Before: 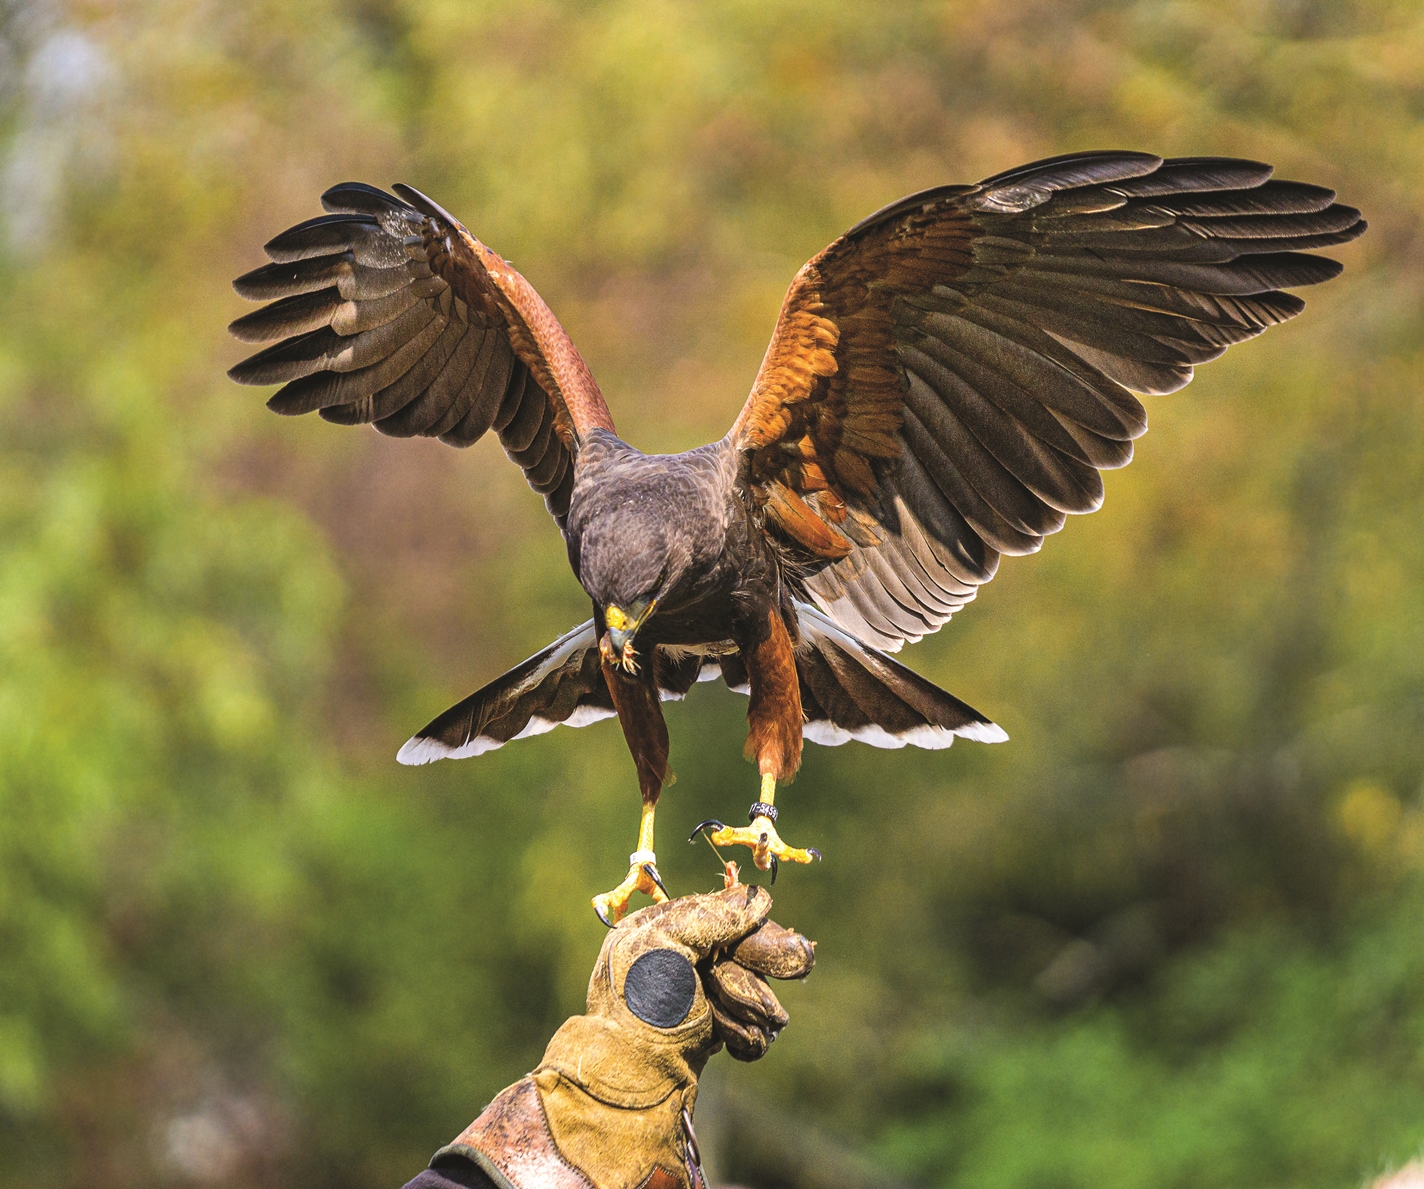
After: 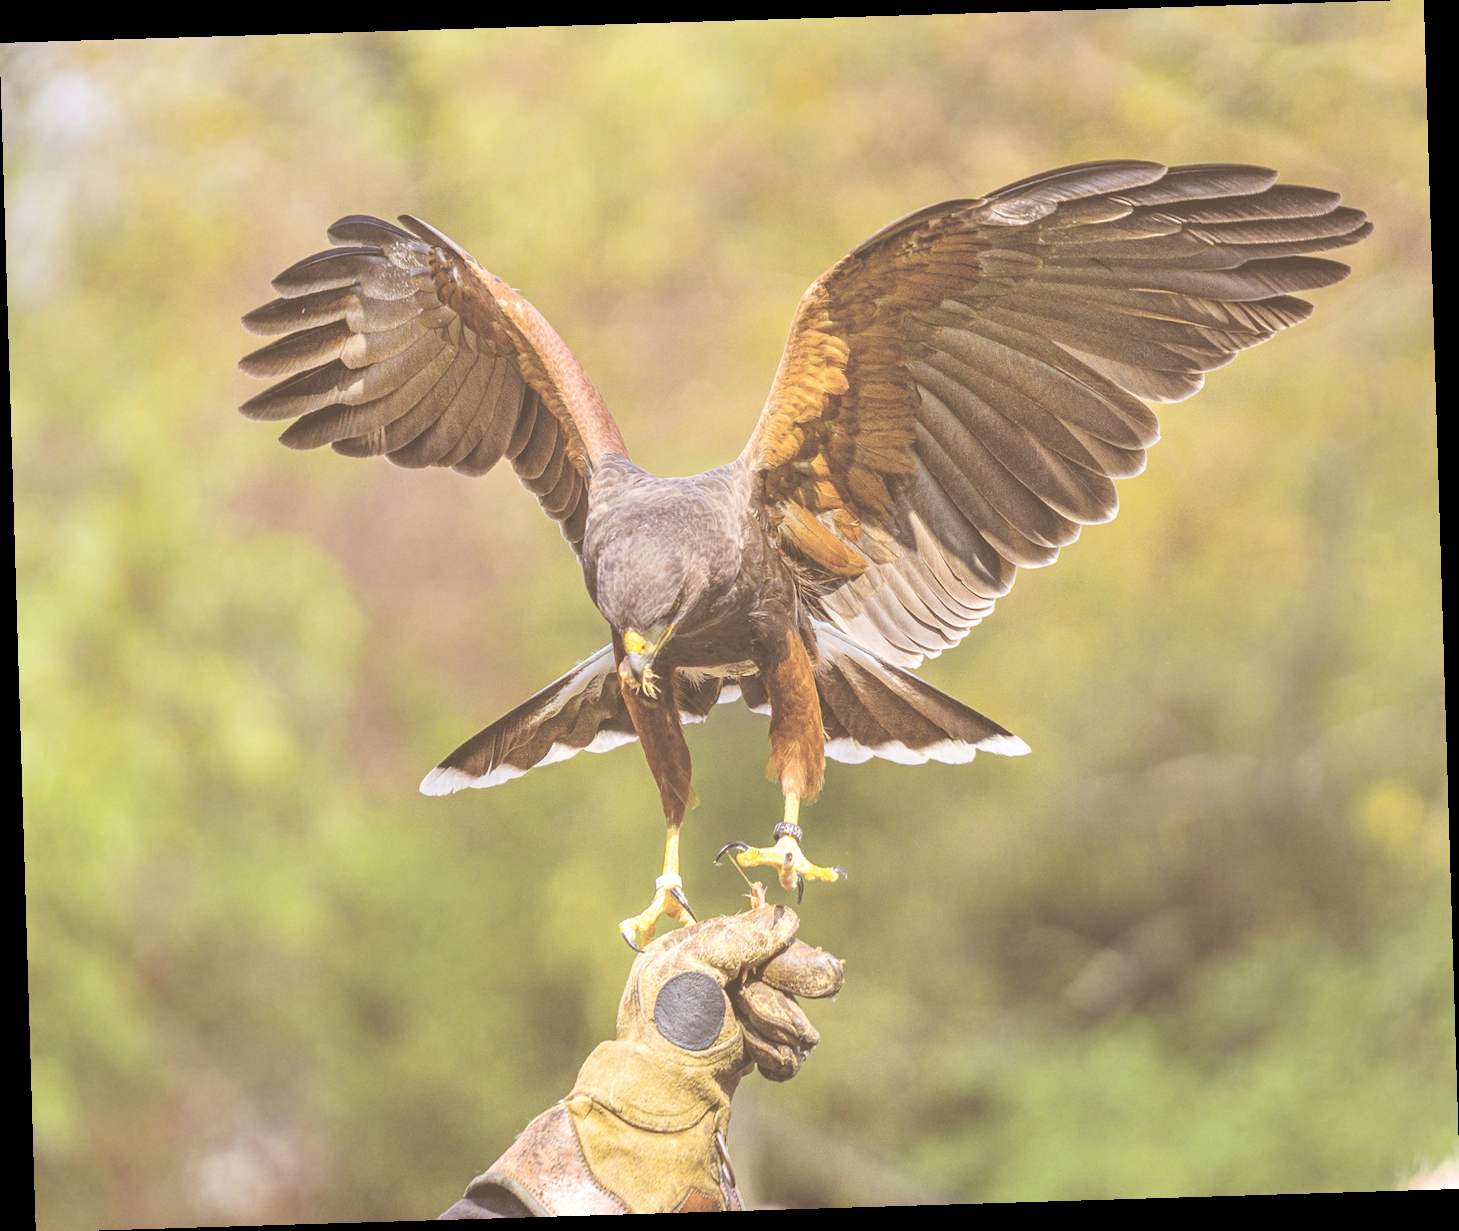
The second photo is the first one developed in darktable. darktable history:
rotate and perspective: rotation -1.75°, automatic cropping off
rgb levels: mode RGB, independent channels, levels [[0, 0.5, 1], [0, 0.521, 1], [0, 0.536, 1]]
